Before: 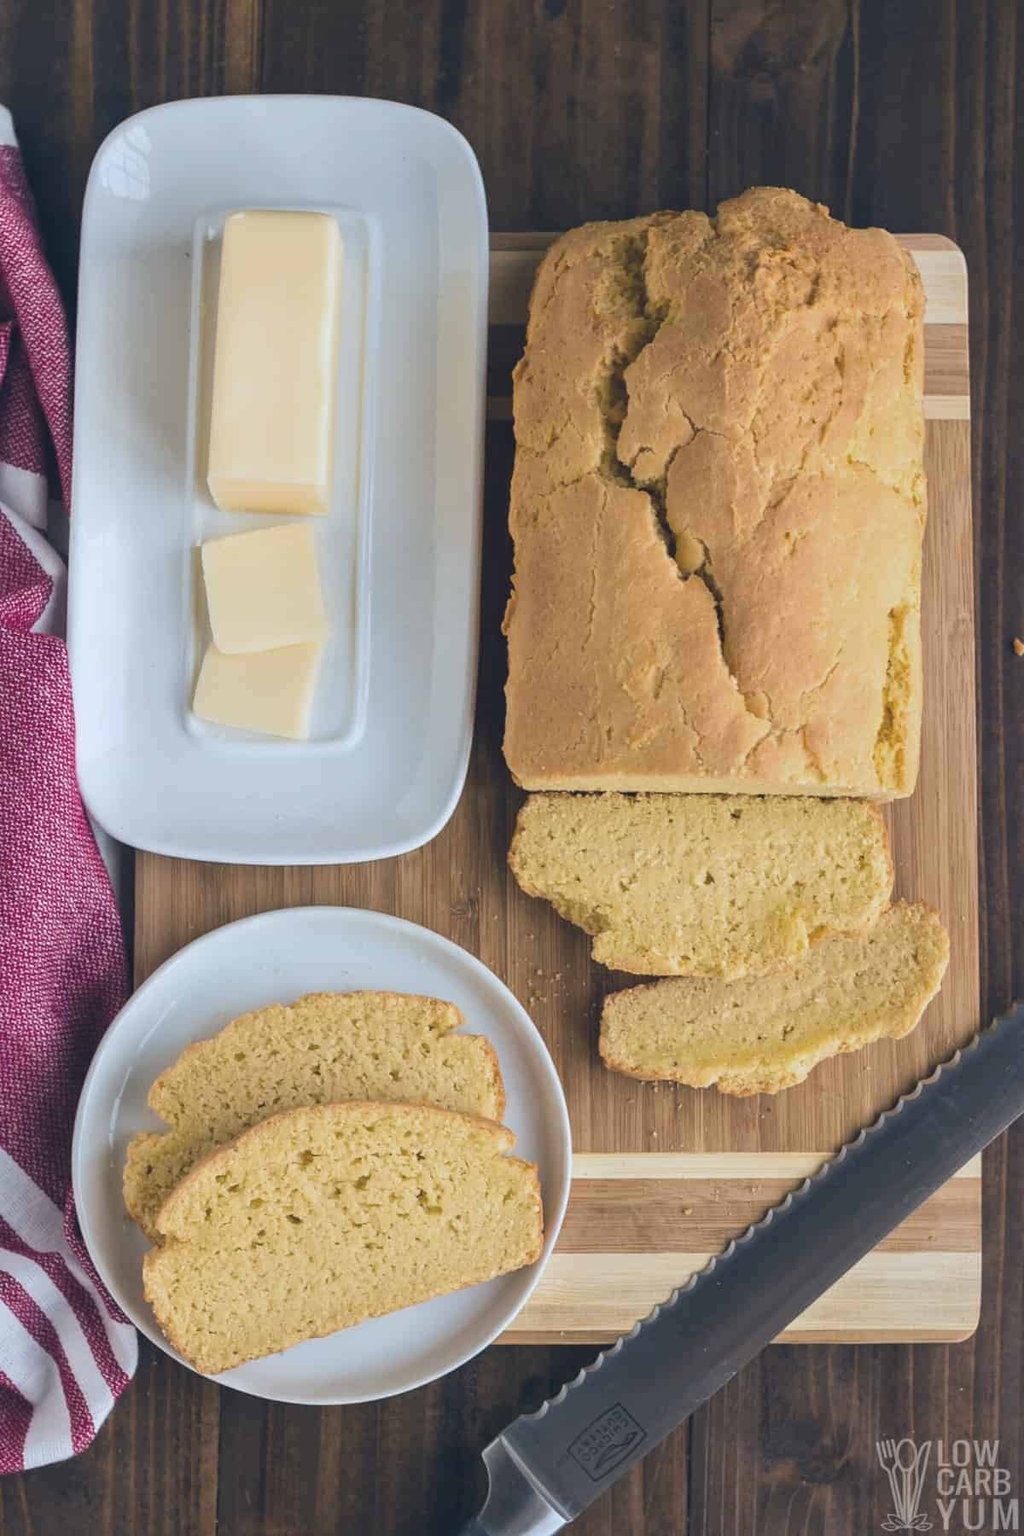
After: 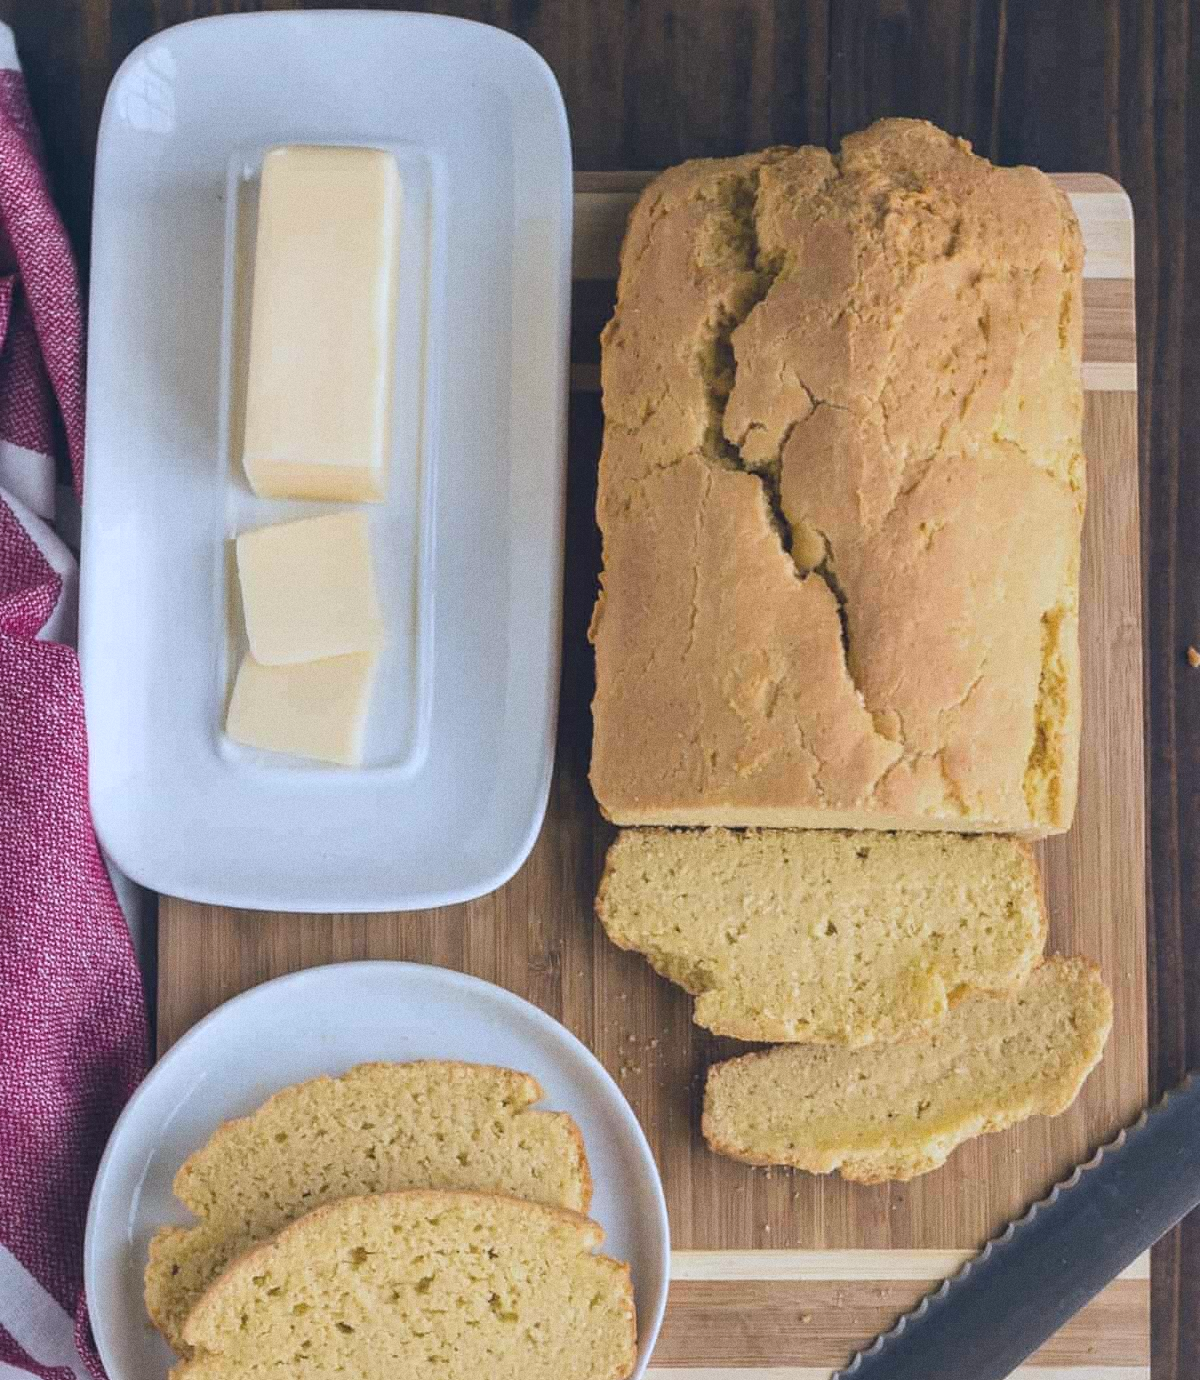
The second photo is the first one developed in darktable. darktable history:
grain: on, module defaults
white balance: red 0.984, blue 1.059
crop: top 5.667%, bottom 17.637%
